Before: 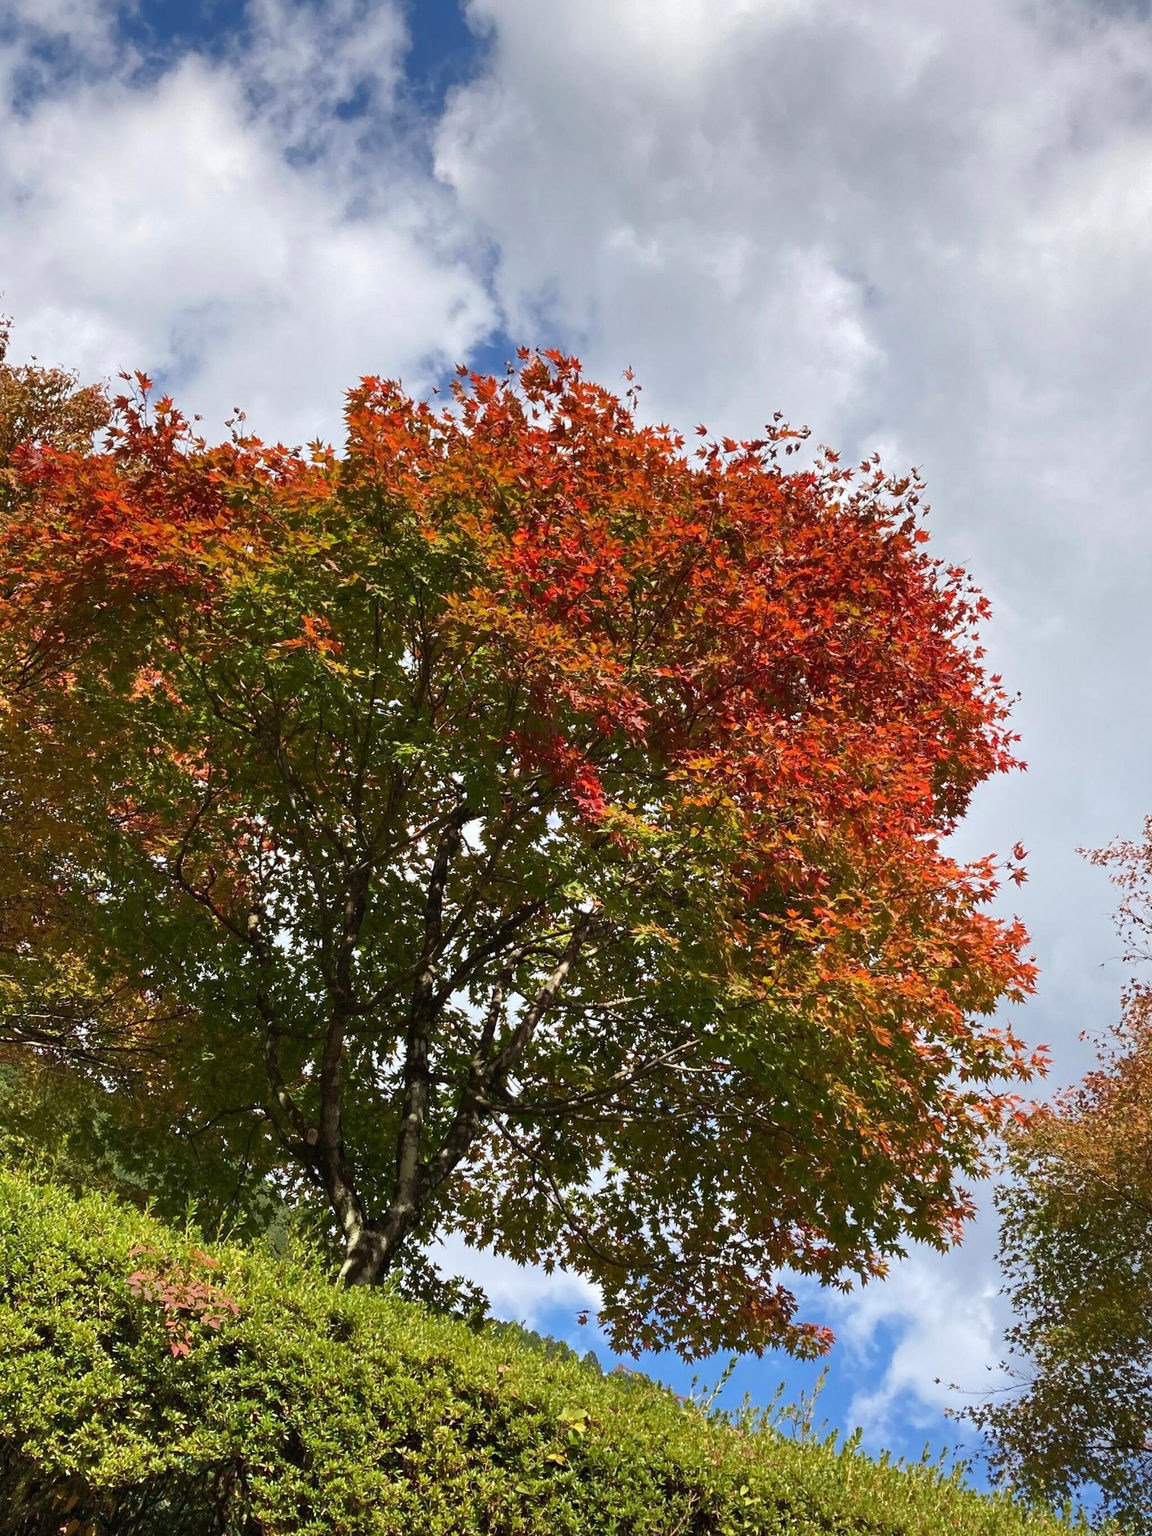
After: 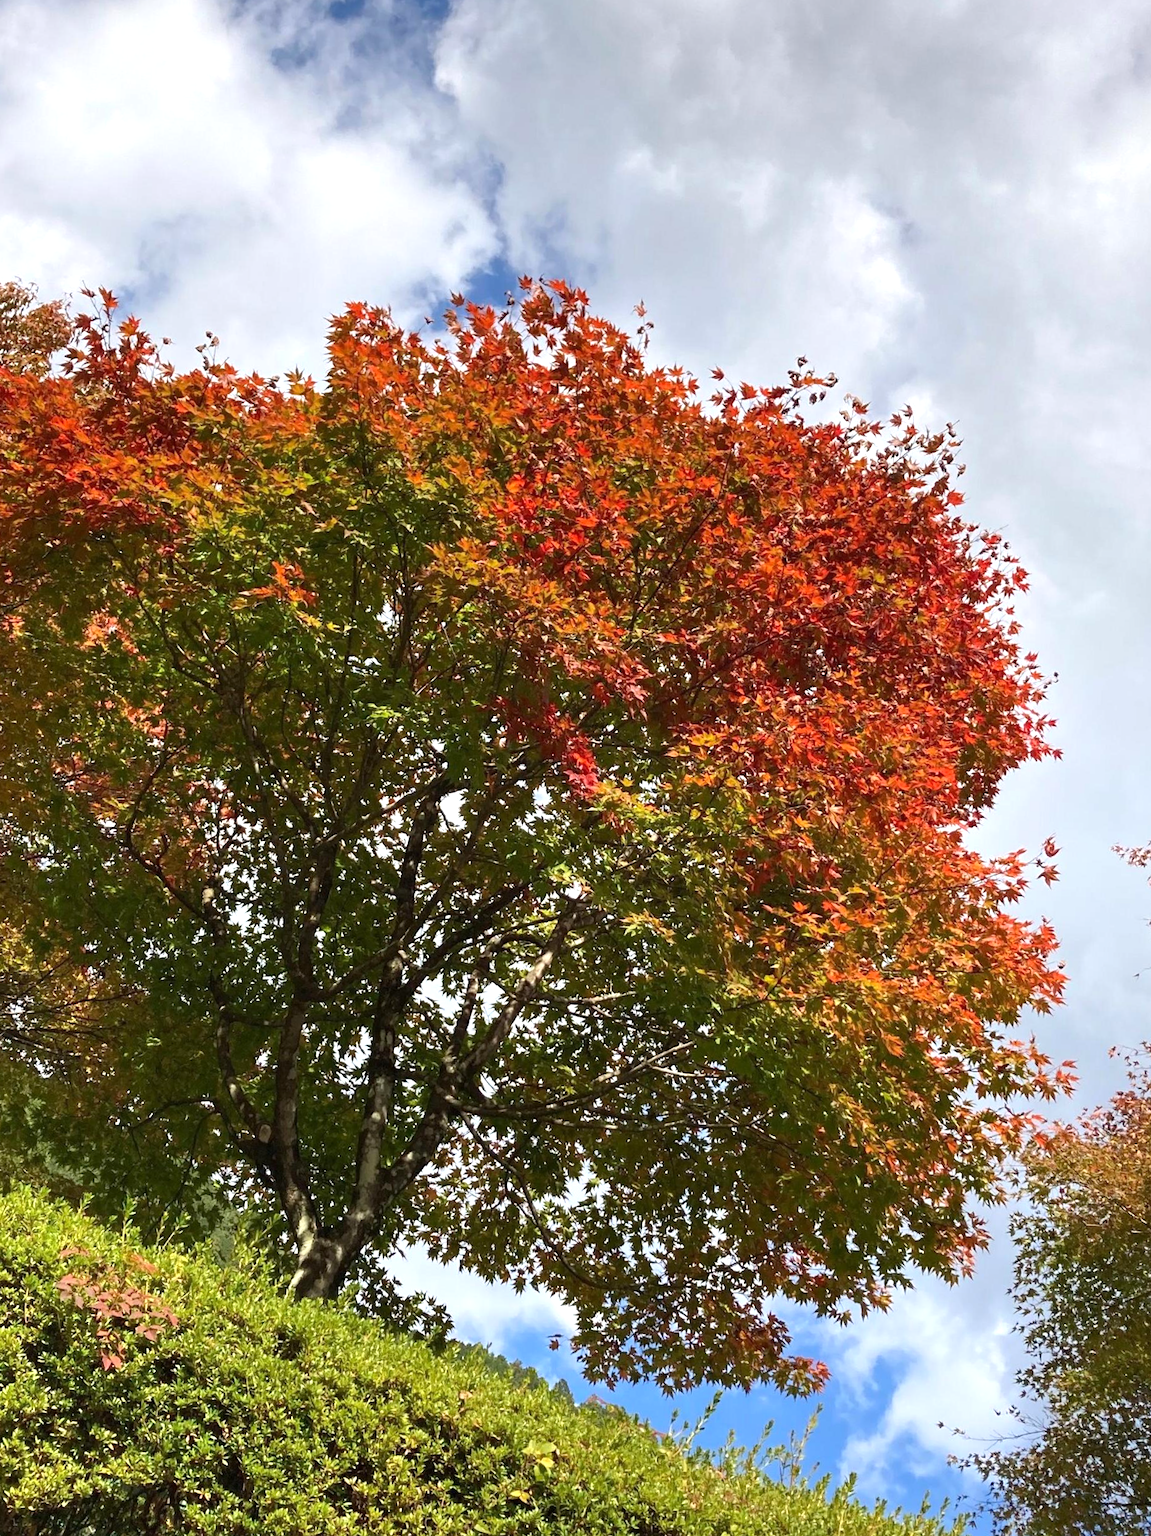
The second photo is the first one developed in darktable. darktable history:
crop and rotate: angle -1.96°, left 3.097%, top 4.154%, right 1.586%, bottom 0.529%
exposure: exposure 0.367 EV, compensate highlight preservation false
